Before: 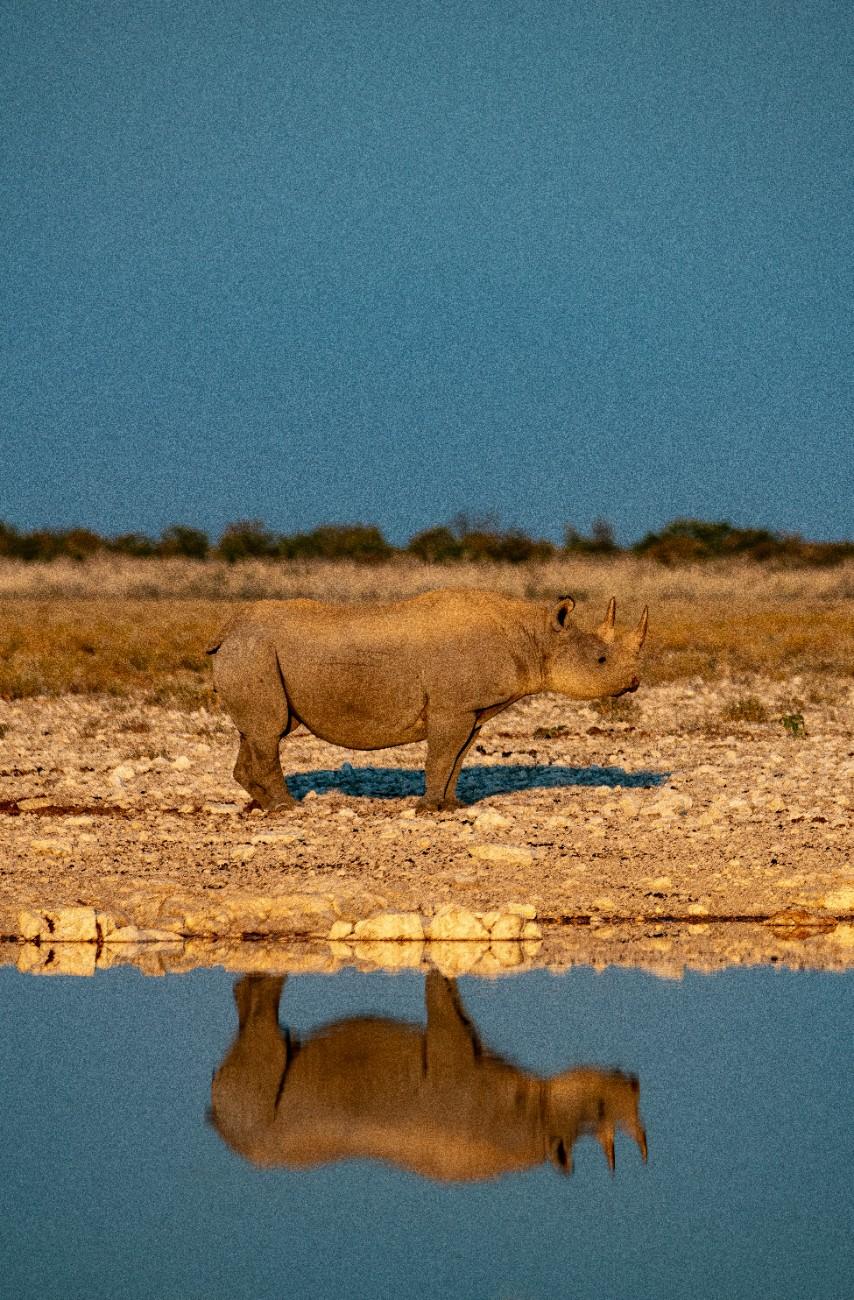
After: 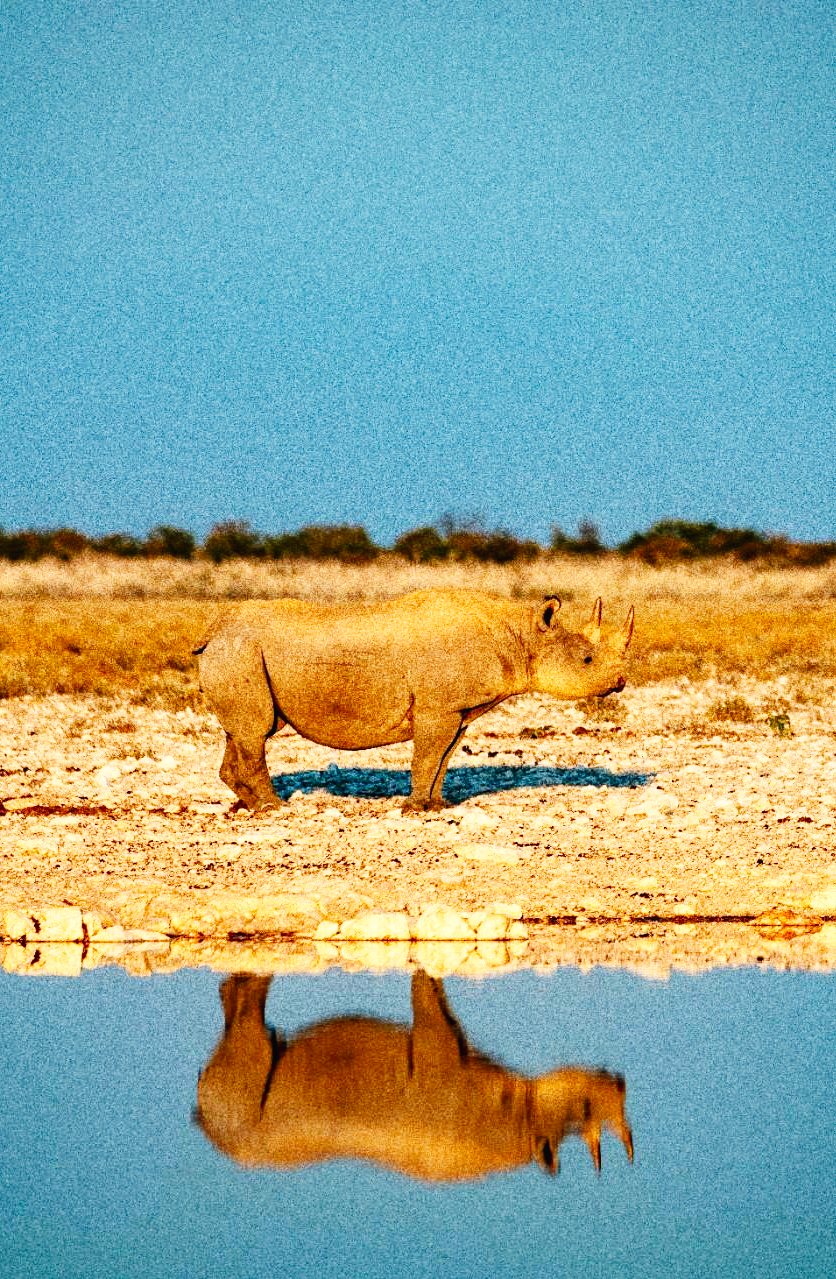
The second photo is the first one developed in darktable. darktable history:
crop: left 1.739%, right 0.281%, bottom 1.556%
base curve: curves: ch0 [(0, 0.003) (0.001, 0.002) (0.006, 0.004) (0.02, 0.022) (0.048, 0.086) (0.094, 0.234) (0.162, 0.431) (0.258, 0.629) (0.385, 0.8) (0.548, 0.918) (0.751, 0.988) (1, 1)], preserve colors none
